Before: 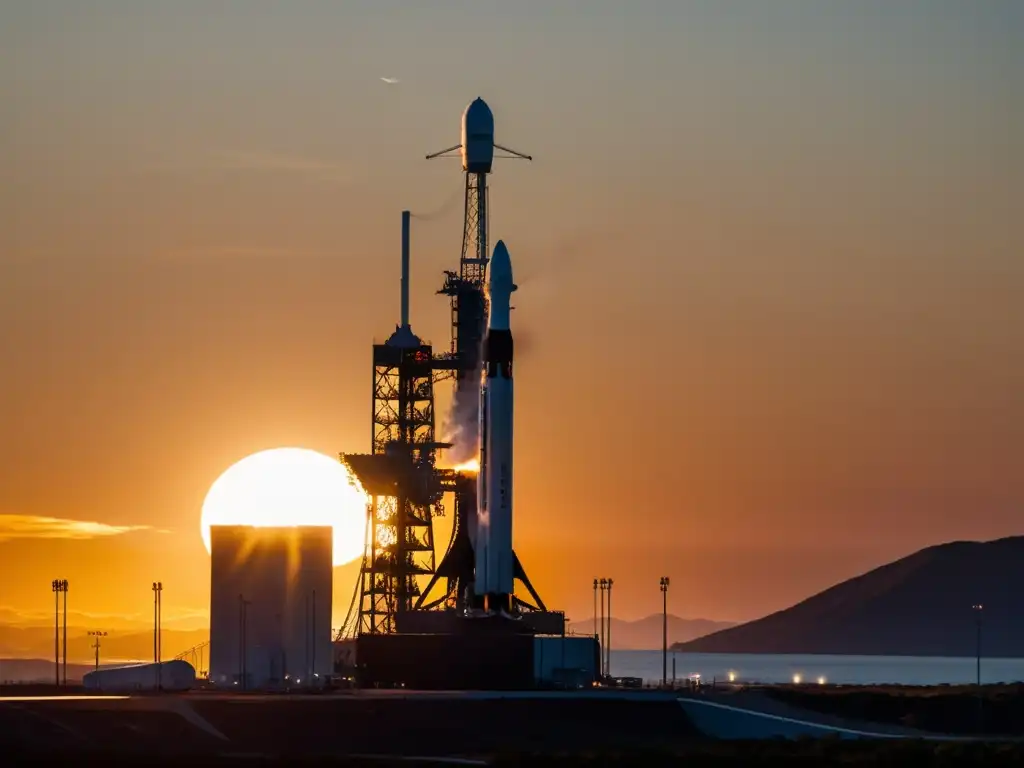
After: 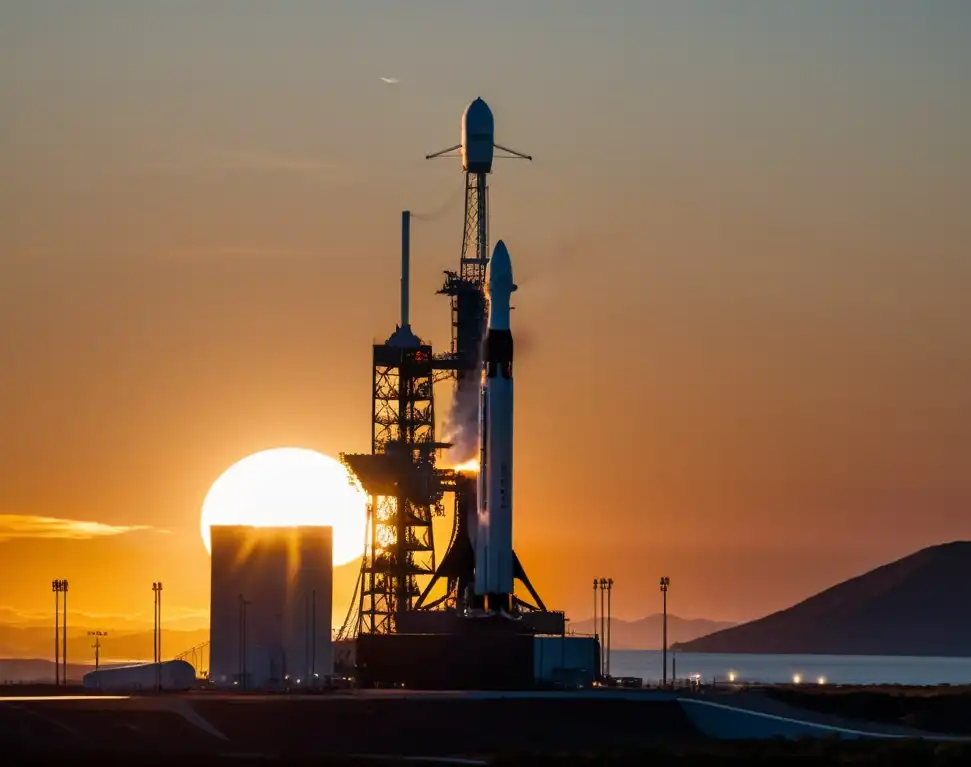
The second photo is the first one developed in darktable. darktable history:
local contrast: mode bilateral grid, contrast 15, coarseness 36, detail 105%, midtone range 0.2
crop and rotate: right 5.167%
